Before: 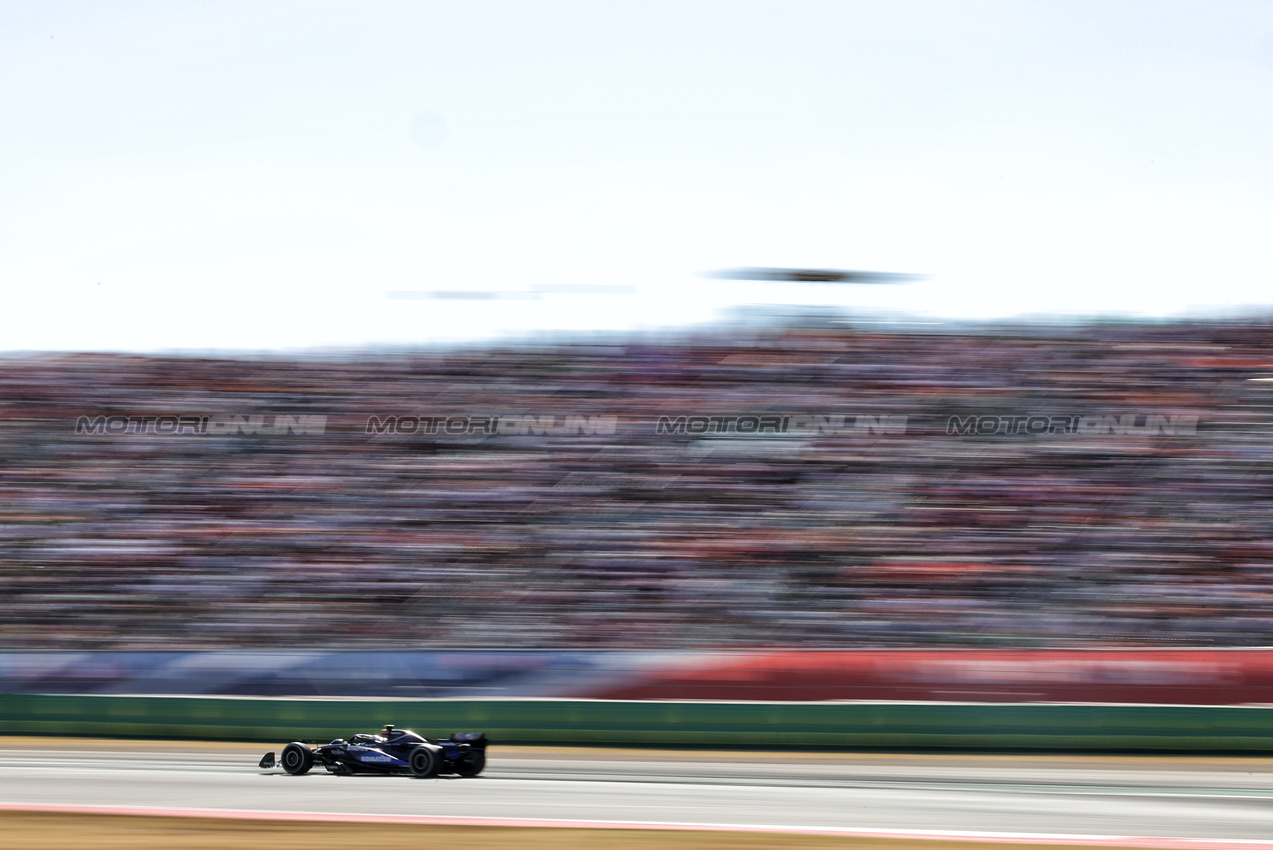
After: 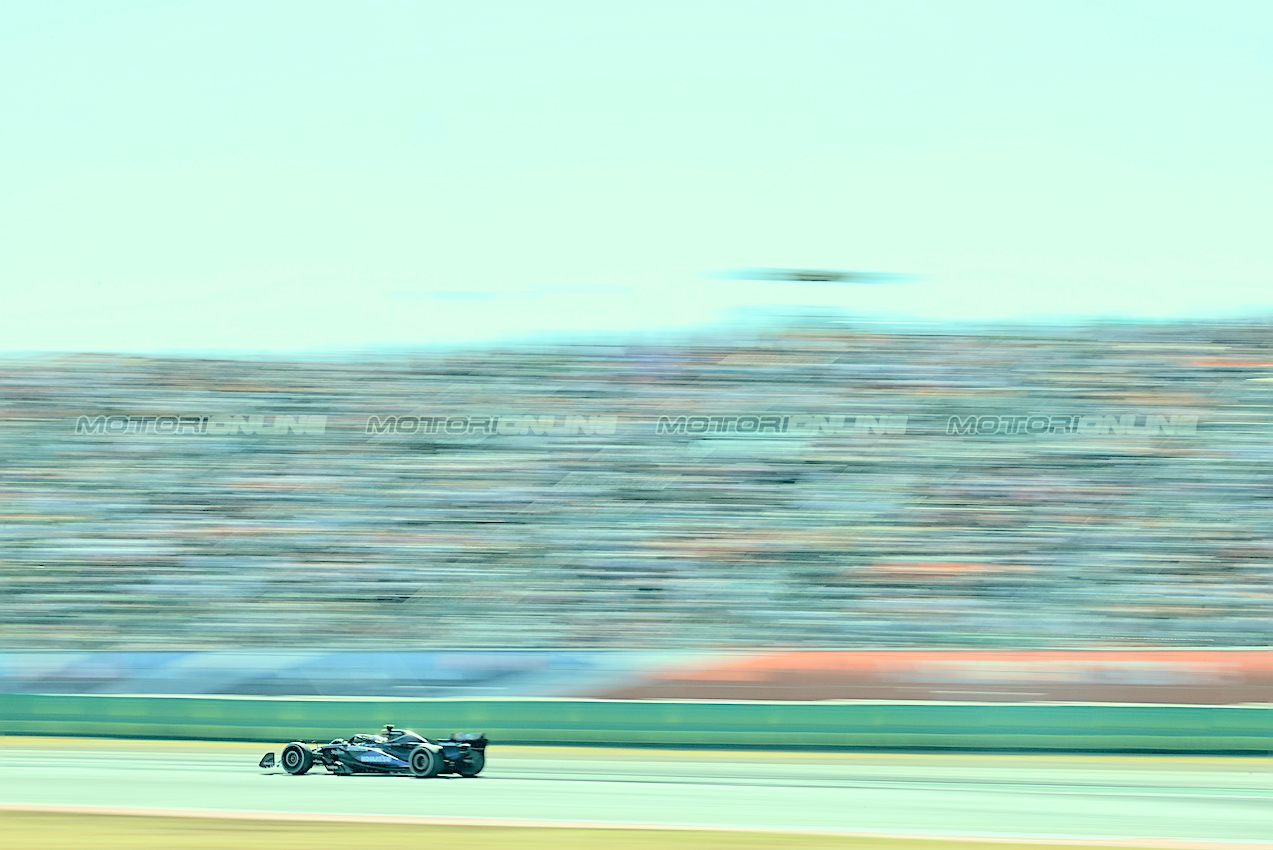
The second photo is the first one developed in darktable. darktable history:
sharpen: on, module defaults
contrast brightness saturation: brightness 0.985
color correction: highlights a* -19.59, highlights b* 9.8, shadows a* -19.64, shadows b* -10.57
